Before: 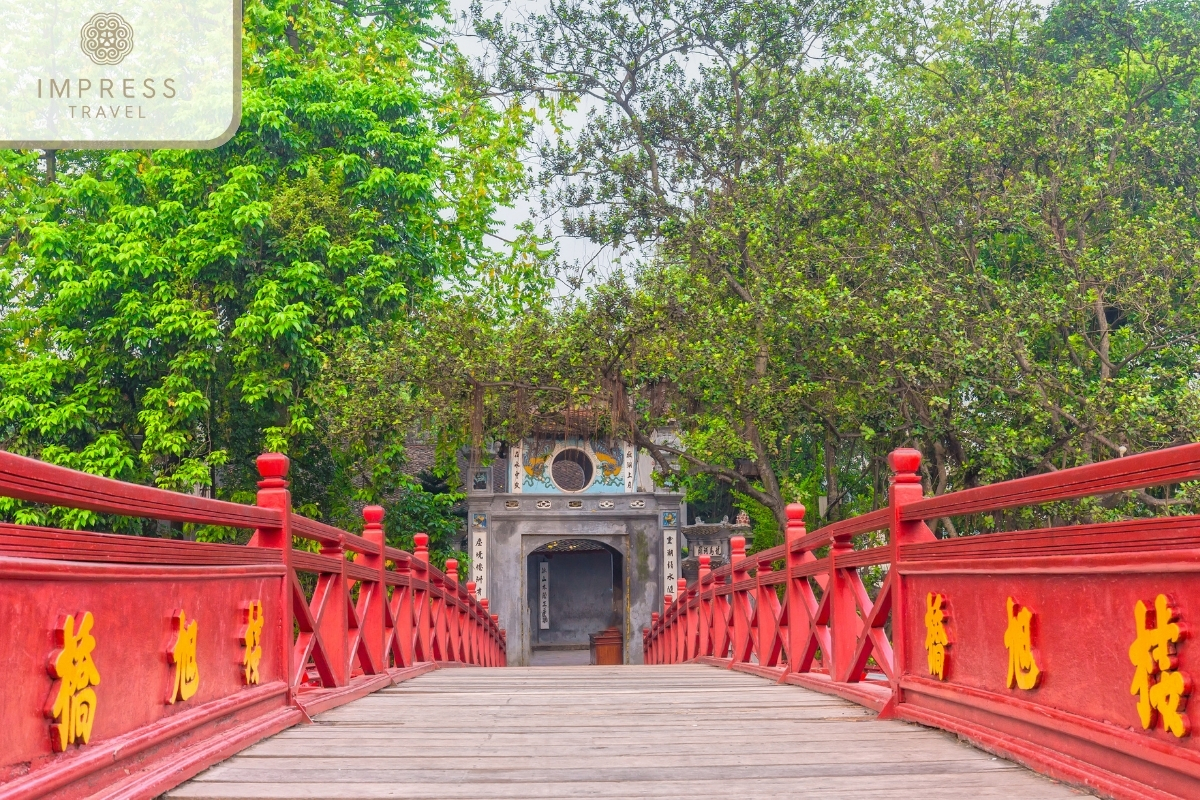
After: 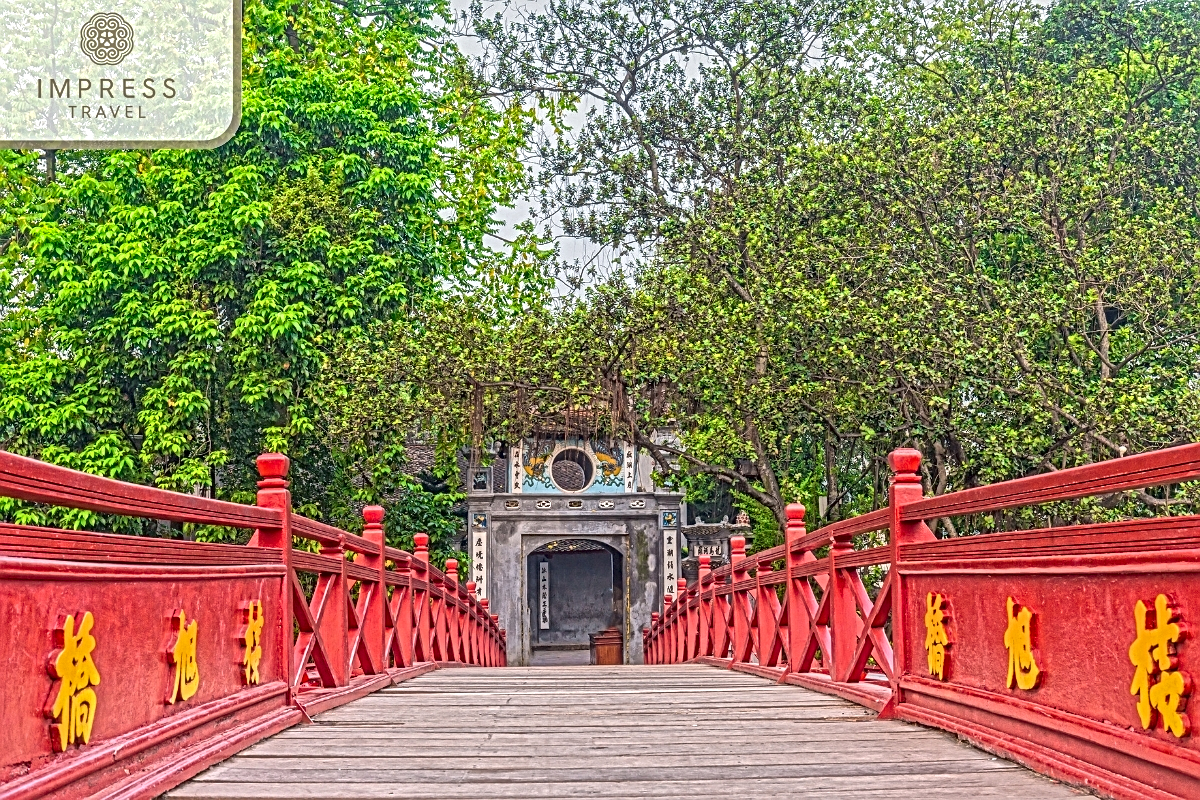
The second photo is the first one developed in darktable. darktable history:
local contrast: mode bilateral grid, contrast 20, coarseness 3, detail 300%, midtone range 0.2
shadows and highlights: on, module defaults
